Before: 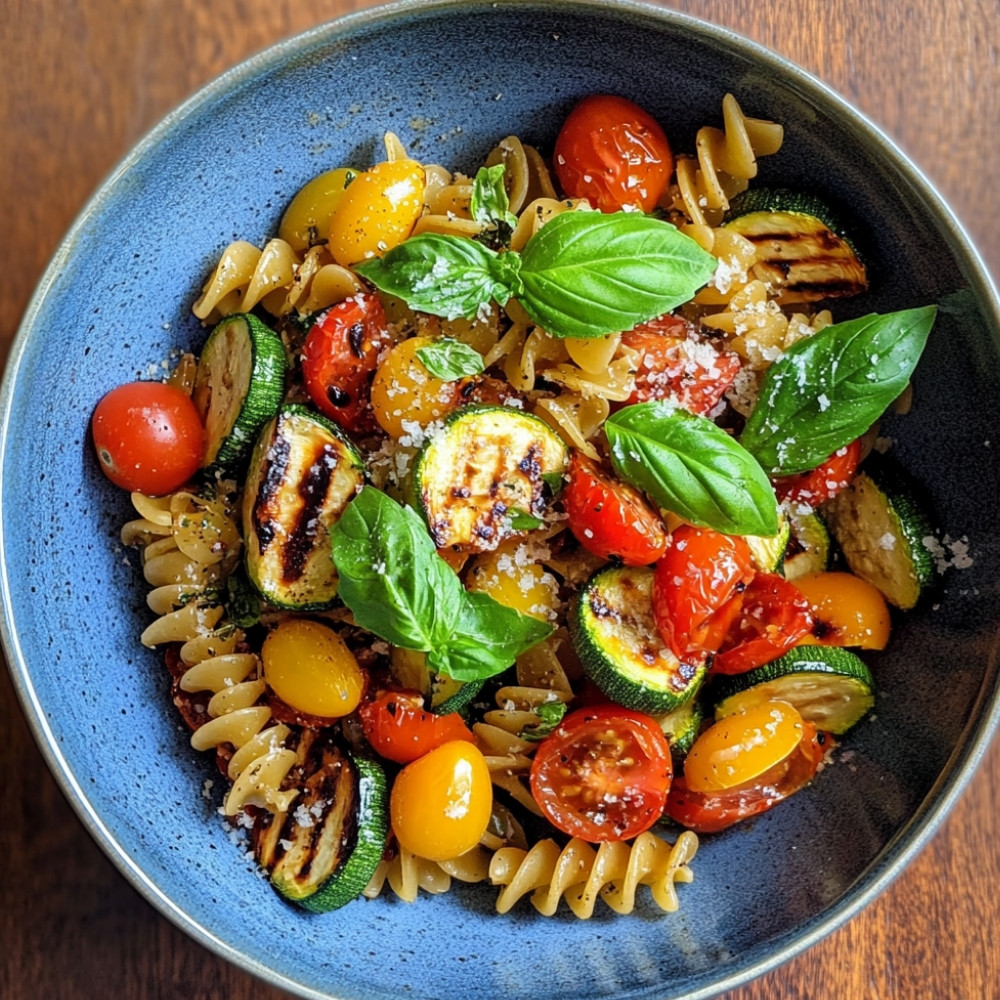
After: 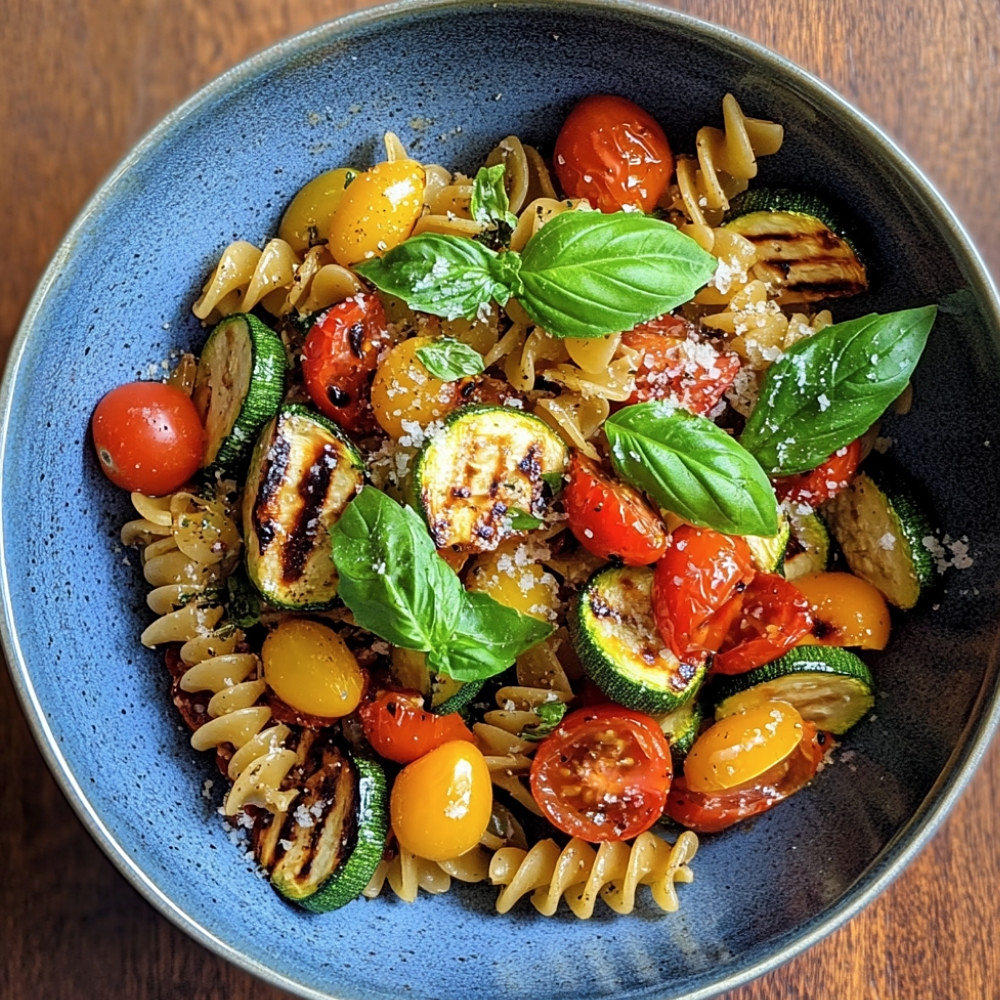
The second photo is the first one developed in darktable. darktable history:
contrast brightness saturation: saturation -0.05
sharpen: amount 0.2
